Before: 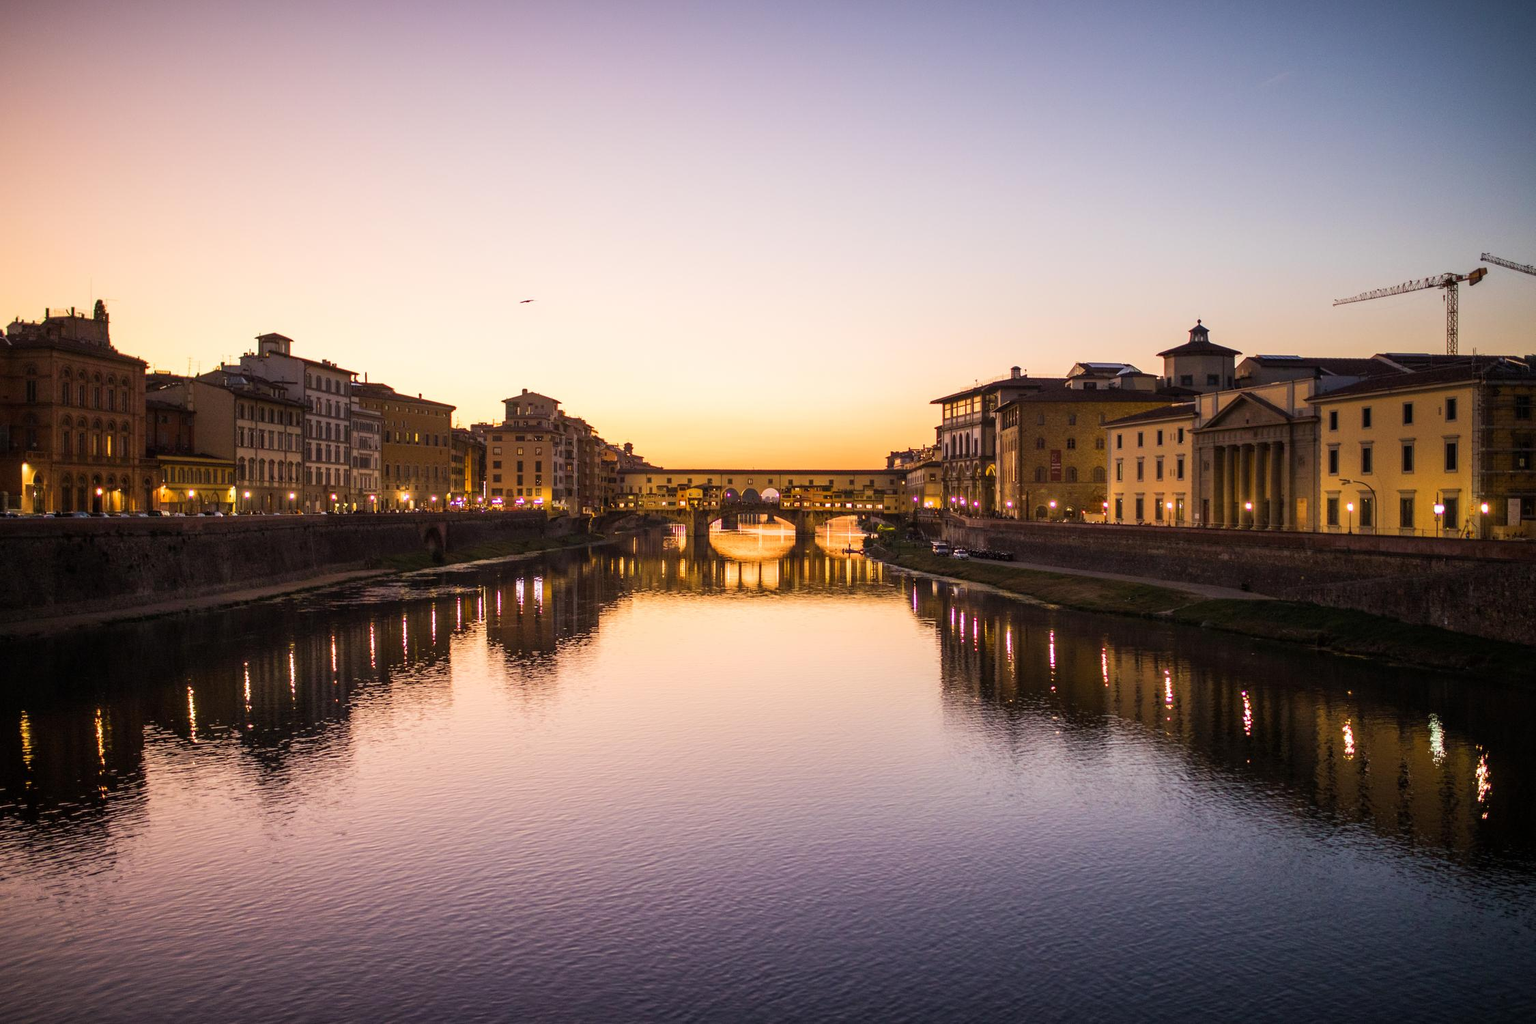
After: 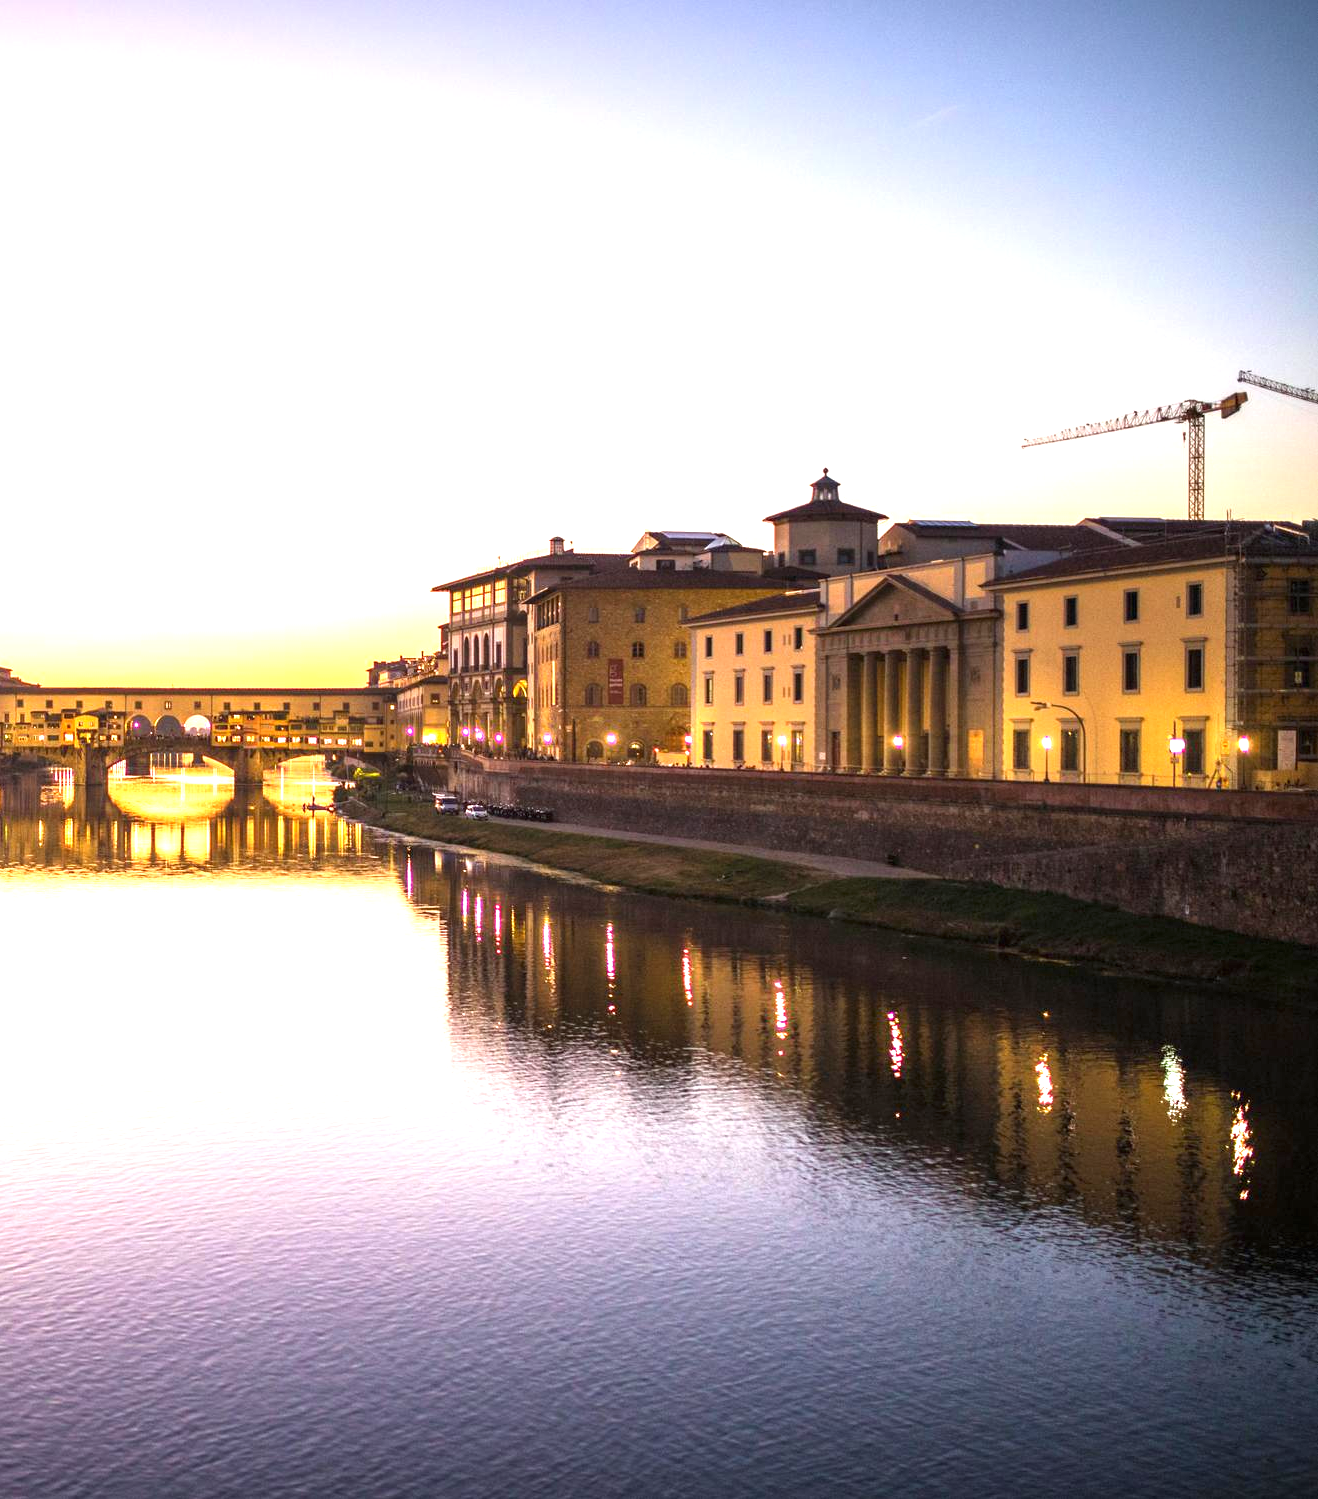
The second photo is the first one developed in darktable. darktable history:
exposure: black level correction 0, exposure 1.379 EV, compensate exposure bias true, compensate highlight preservation false
crop: left 41.402%
white balance: red 0.988, blue 1.017
